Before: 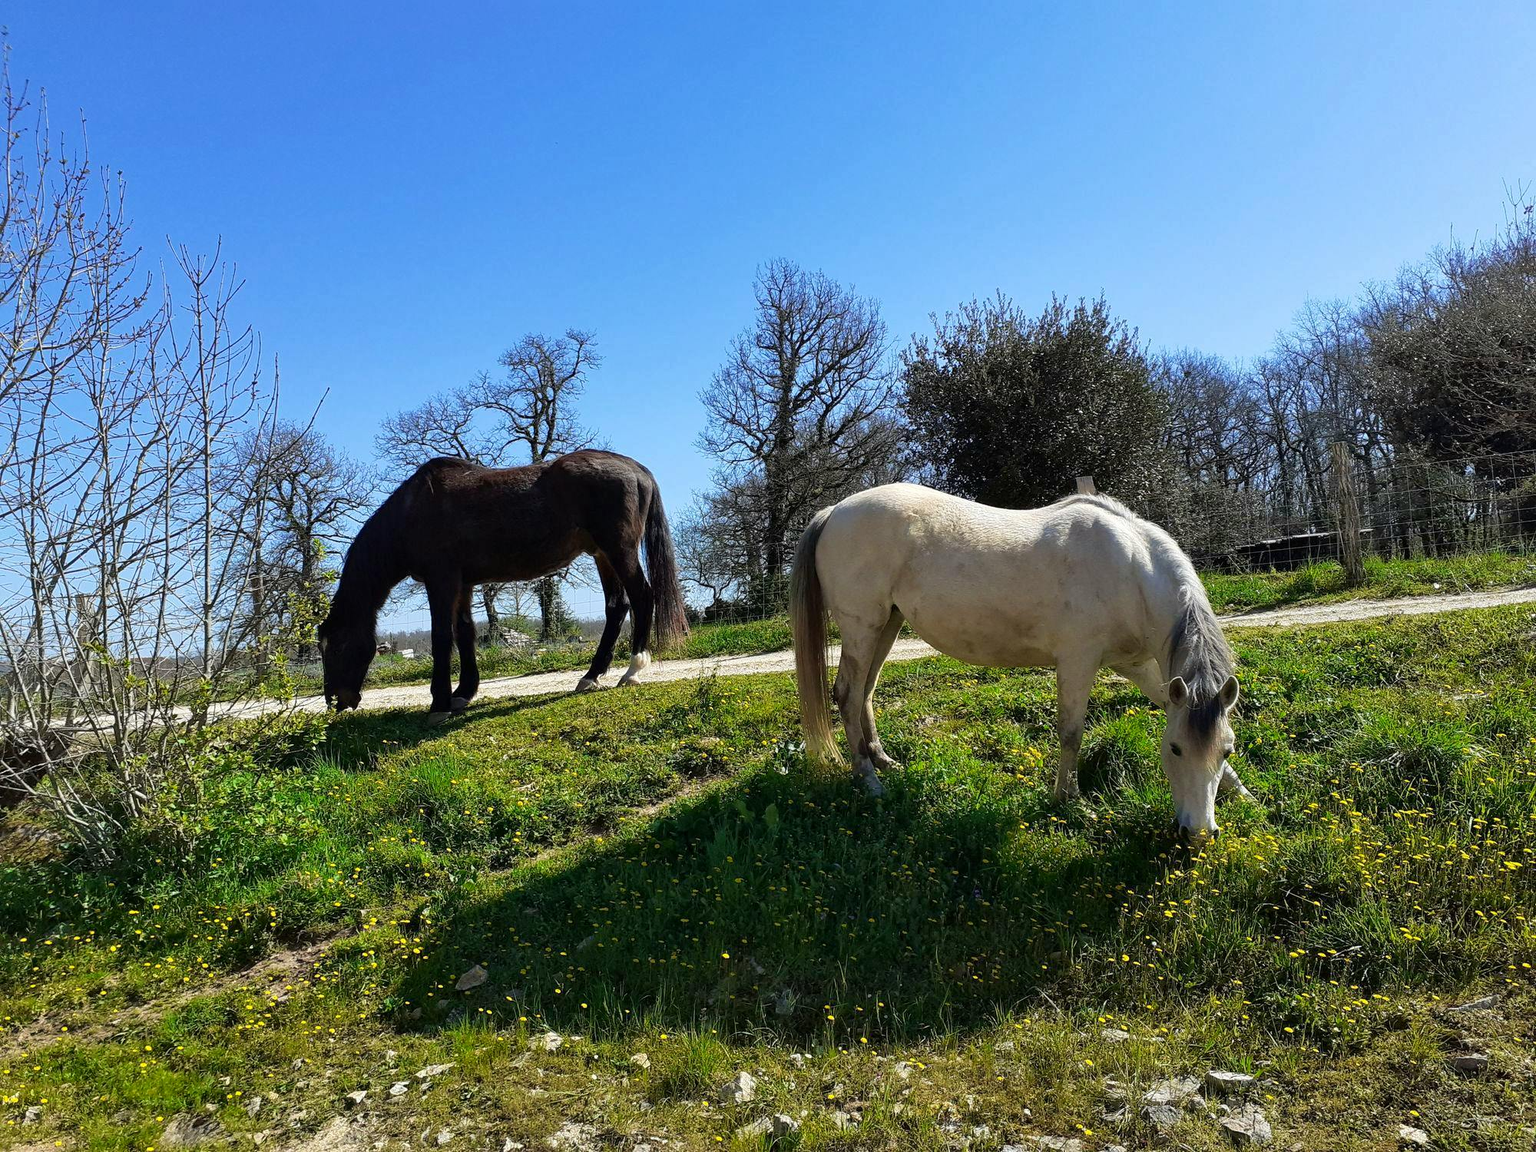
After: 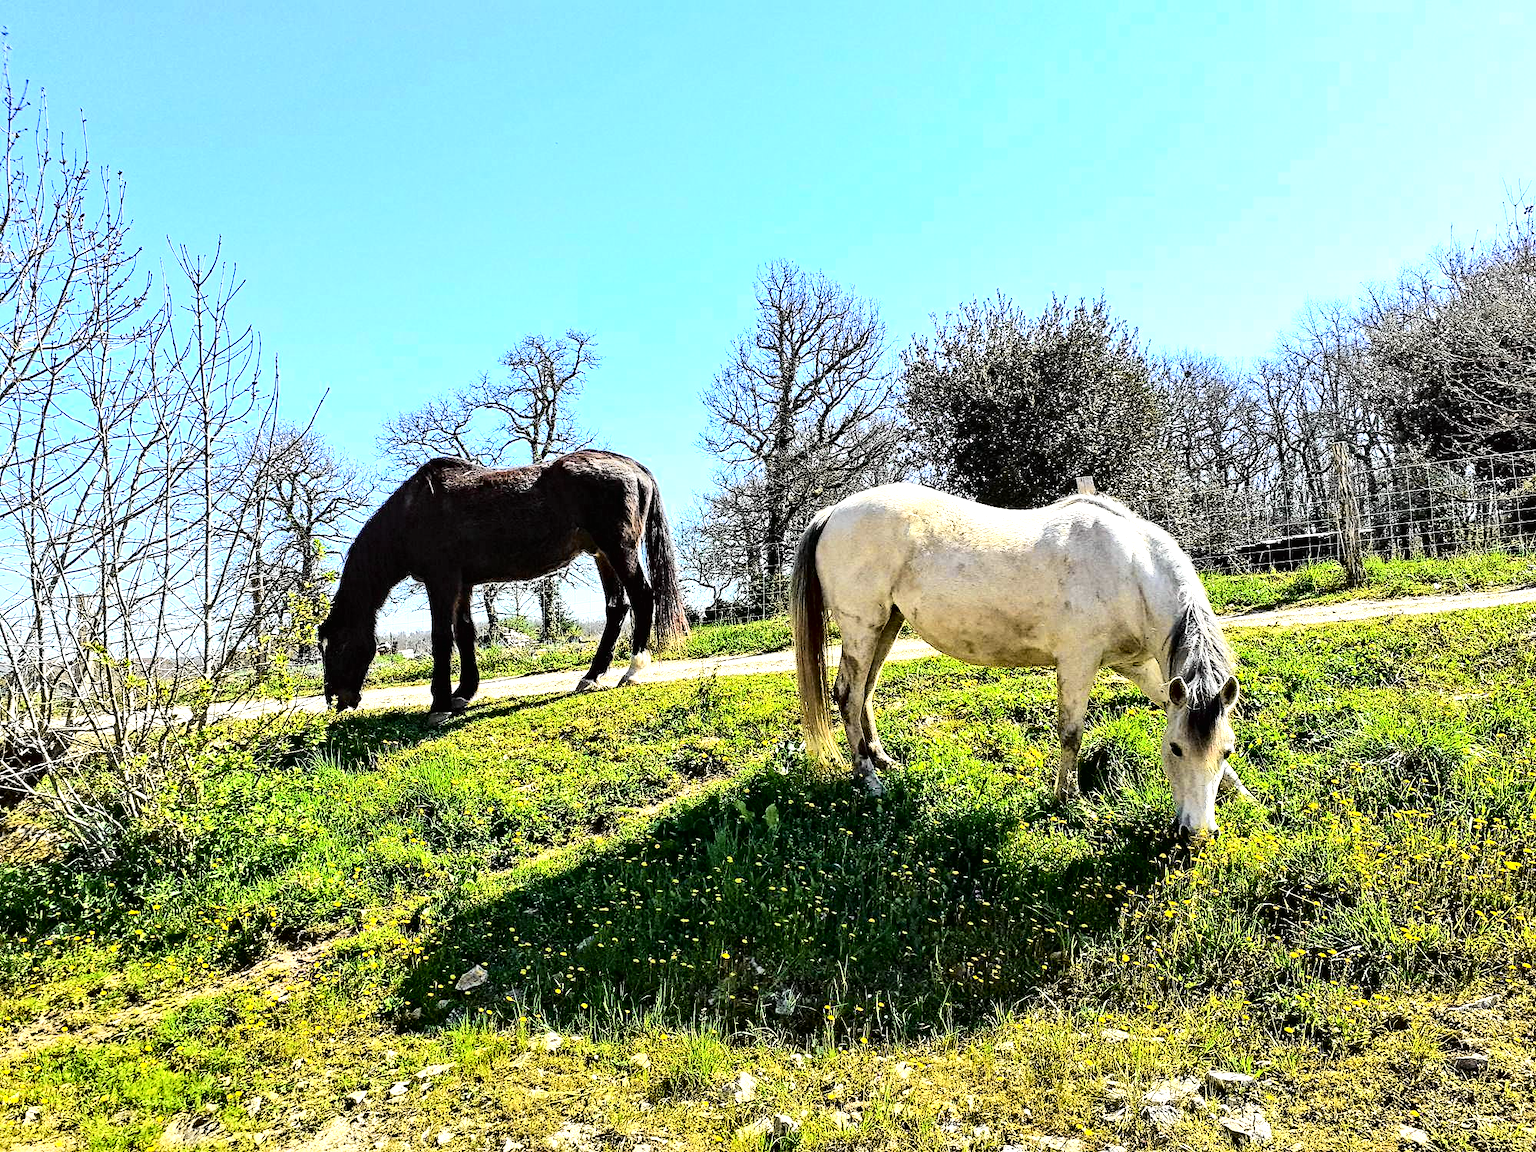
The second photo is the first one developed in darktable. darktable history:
contrast equalizer: y [[0.5, 0.542, 0.583, 0.625, 0.667, 0.708], [0.5 ×6], [0.5 ×6], [0 ×6], [0 ×6]]
tone curve: curves: ch0 [(0, 0.008) (0.107, 0.083) (0.283, 0.287) (0.429, 0.51) (0.607, 0.739) (0.789, 0.893) (0.998, 0.978)]; ch1 [(0, 0) (0.323, 0.339) (0.438, 0.427) (0.478, 0.484) (0.502, 0.502) (0.527, 0.525) (0.571, 0.579) (0.608, 0.629) (0.669, 0.704) (0.859, 0.899) (1, 1)]; ch2 [(0, 0) (0.33, 0.347) (0.421, 0.456) (0.473, 0.498) (0.502, 0.504) (0.522, 0.524) (0.549, 0.567) (0.593, 0.626) (0.676, 0.724) (1, 1)], color space Lab, independent channels, preserve colors none
tone equalizer: -8 EV -0.445 EV, -7 EV -0.418 EV, -6 EV -0.322 EV, -5 EV -0.234 EV, -3 EV 0.225 EV, -2 EV 0.355 EV, -1 EV 0.395 EV, +0 EV 0.388 EV
exposure: black level correction 0, exposure 0.872 EV, compensate highlight preservation false
